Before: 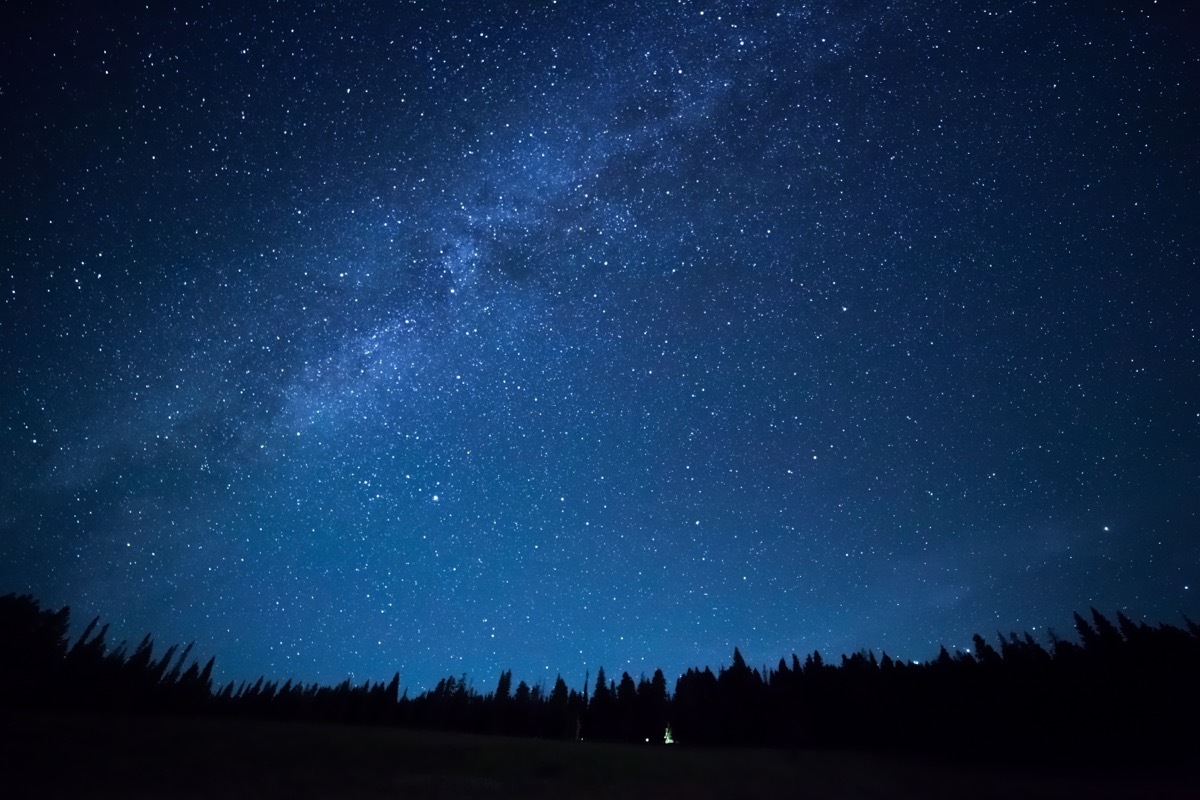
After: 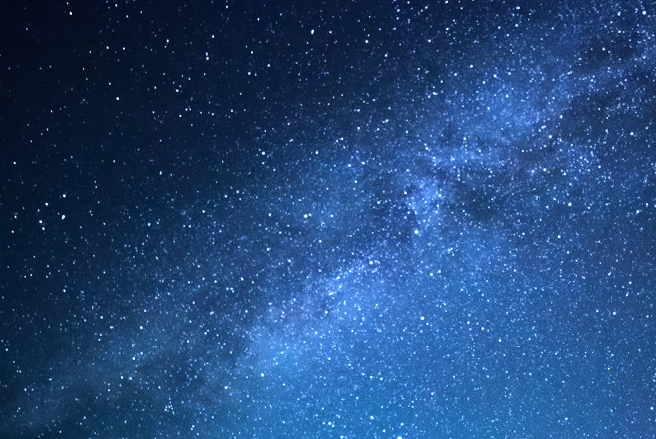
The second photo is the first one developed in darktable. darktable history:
crop and rotate: left 3.047%, top 7.509%, right 42.236%, bottom 37.598%
base curve: curves: ch0 [(0, 0) (0.028, 0.03) (0.121, 0.232) (0.46, 0.748) (0.859, 0.968) (1, 1)]
contrast brightness saturation: contrast 0.01, saturation -0.05
